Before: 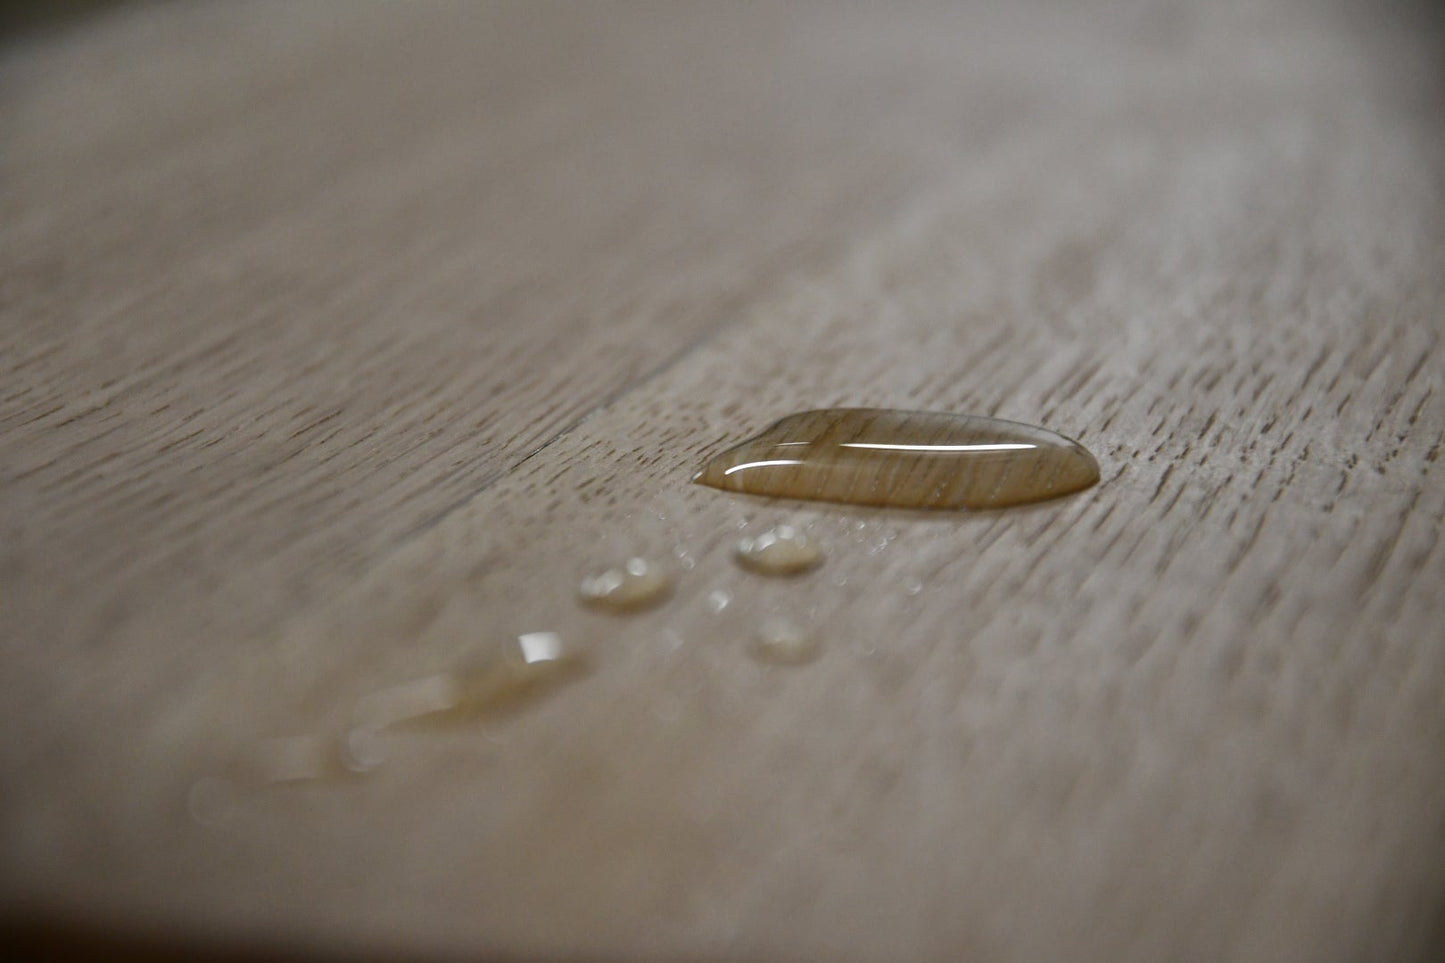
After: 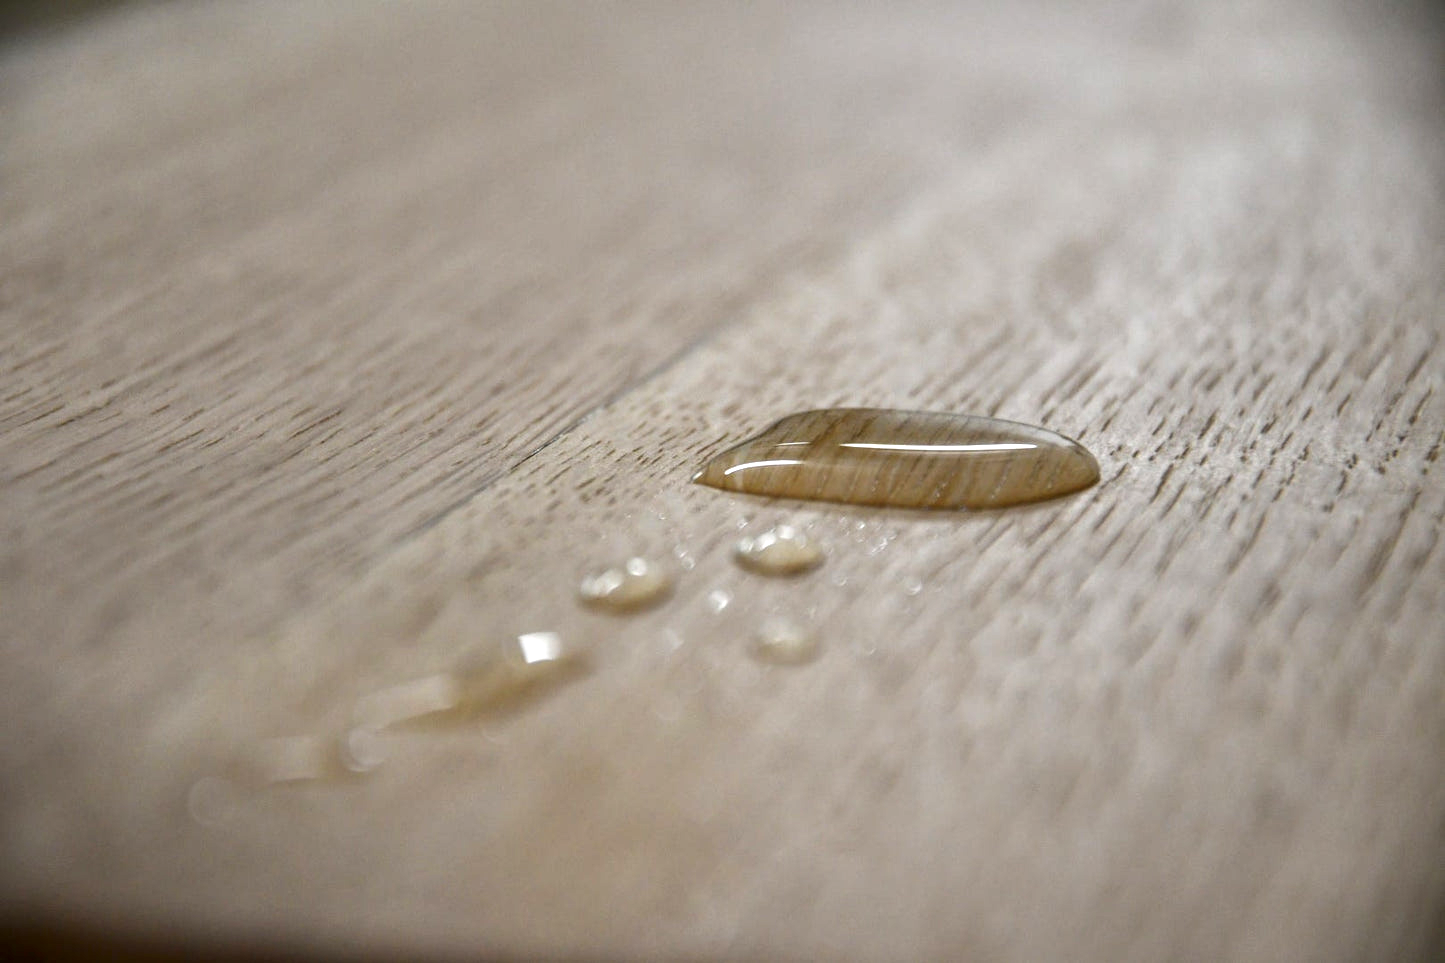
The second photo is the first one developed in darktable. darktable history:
local contrast: on, module defaults
levels: mode automatic, levels [0.062, 0.494, 0.925]
exposure: exposure 0.824 EV, compensate exposure bias true, compensate highlight preservation false
